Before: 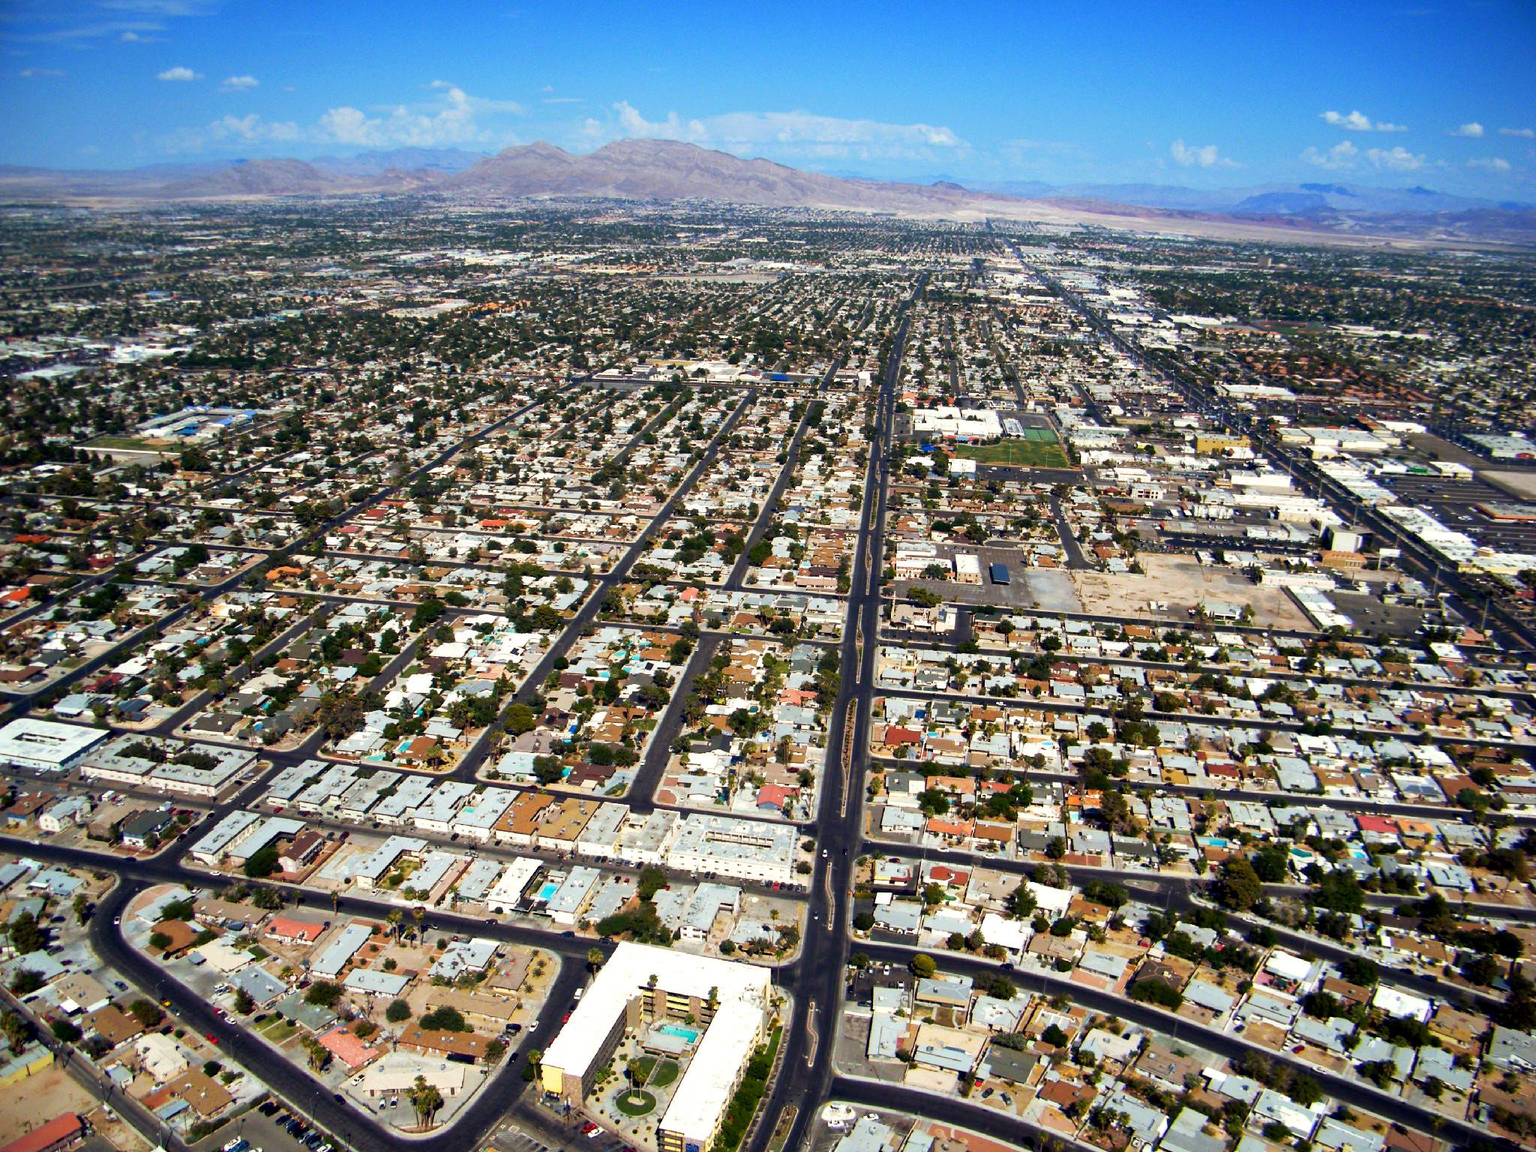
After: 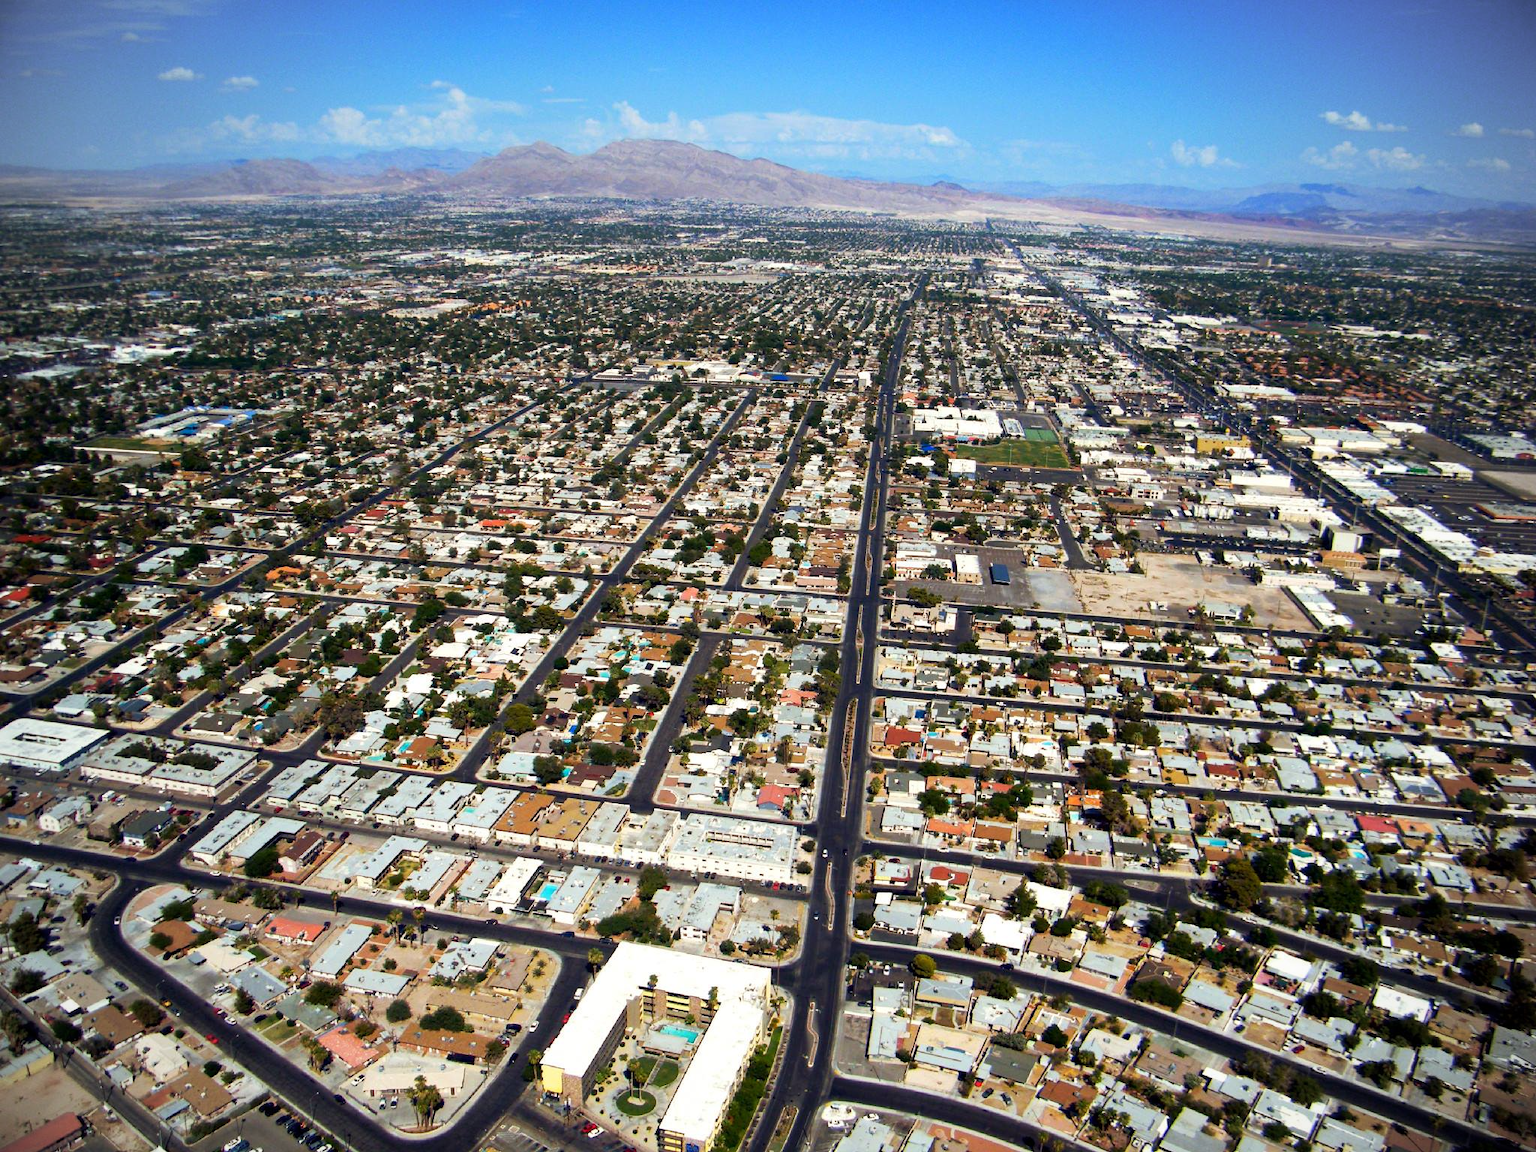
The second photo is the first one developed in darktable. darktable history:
shadows and highlights: shadows -69.3, highlights 33.6, soften with gaussian
vignetting: brightness -0.281
